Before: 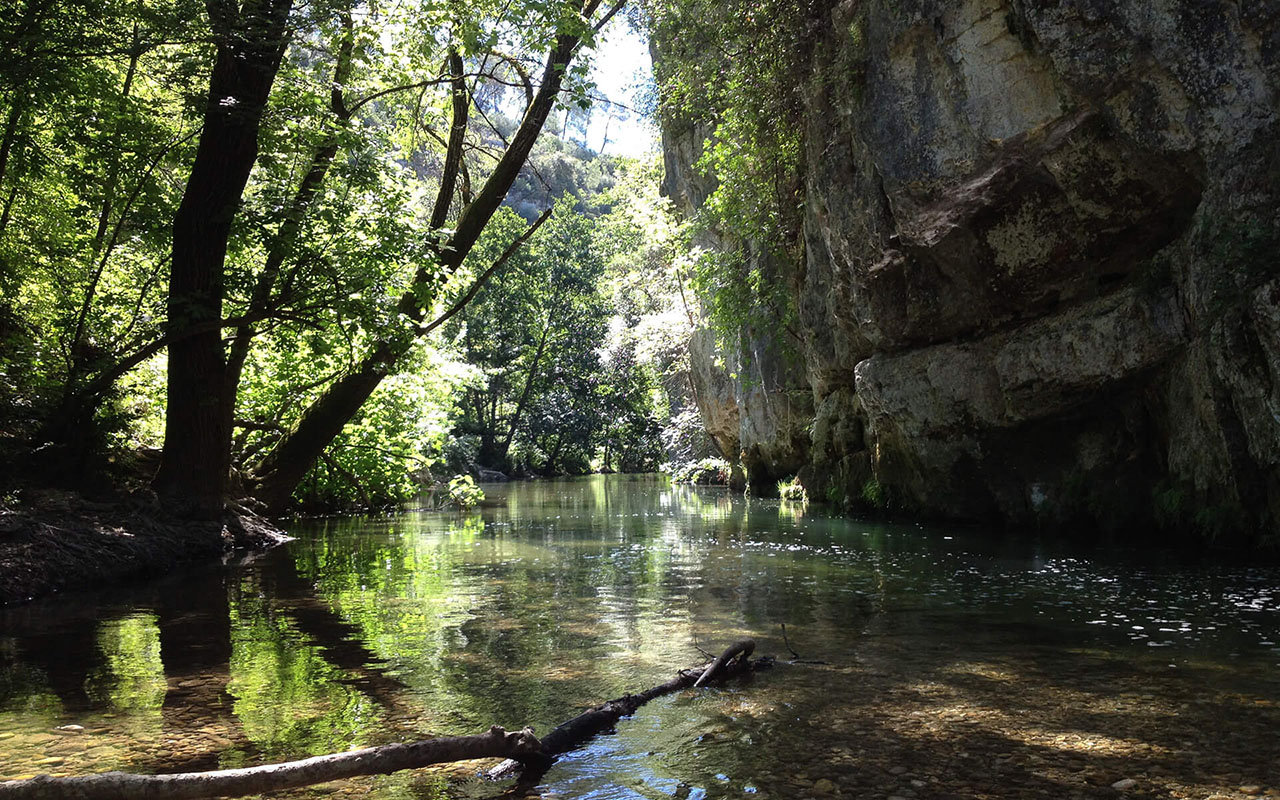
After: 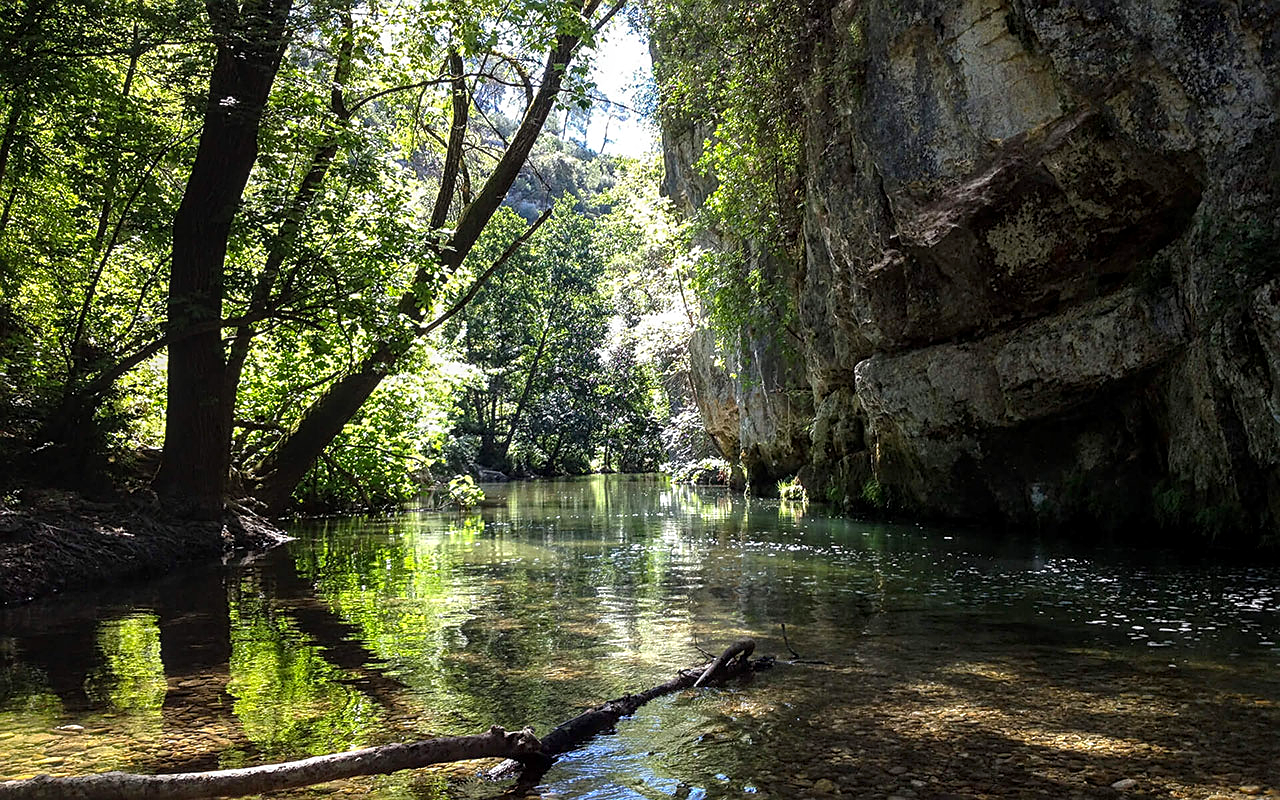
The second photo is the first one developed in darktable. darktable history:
local contrast: detail 130%
sharpen: on, module defaults
tone equalizer: on, module defaults
color balance rgb: perceptual saturation grading › global saturation 19.602%
